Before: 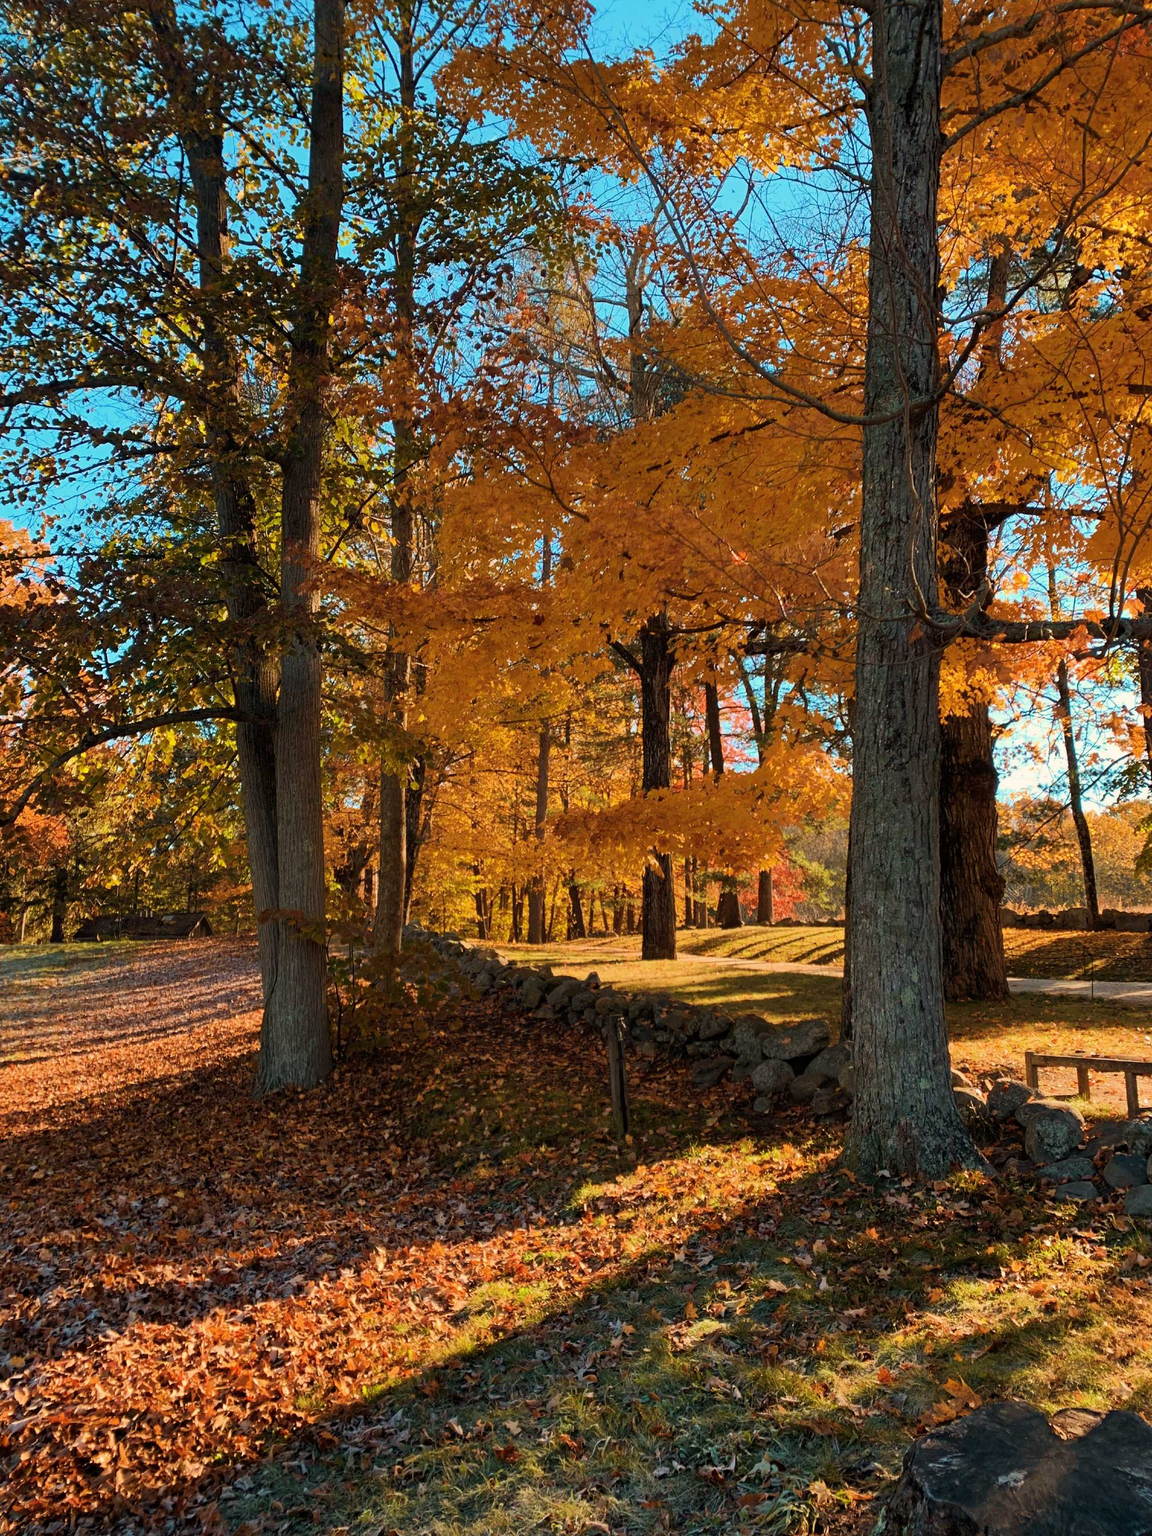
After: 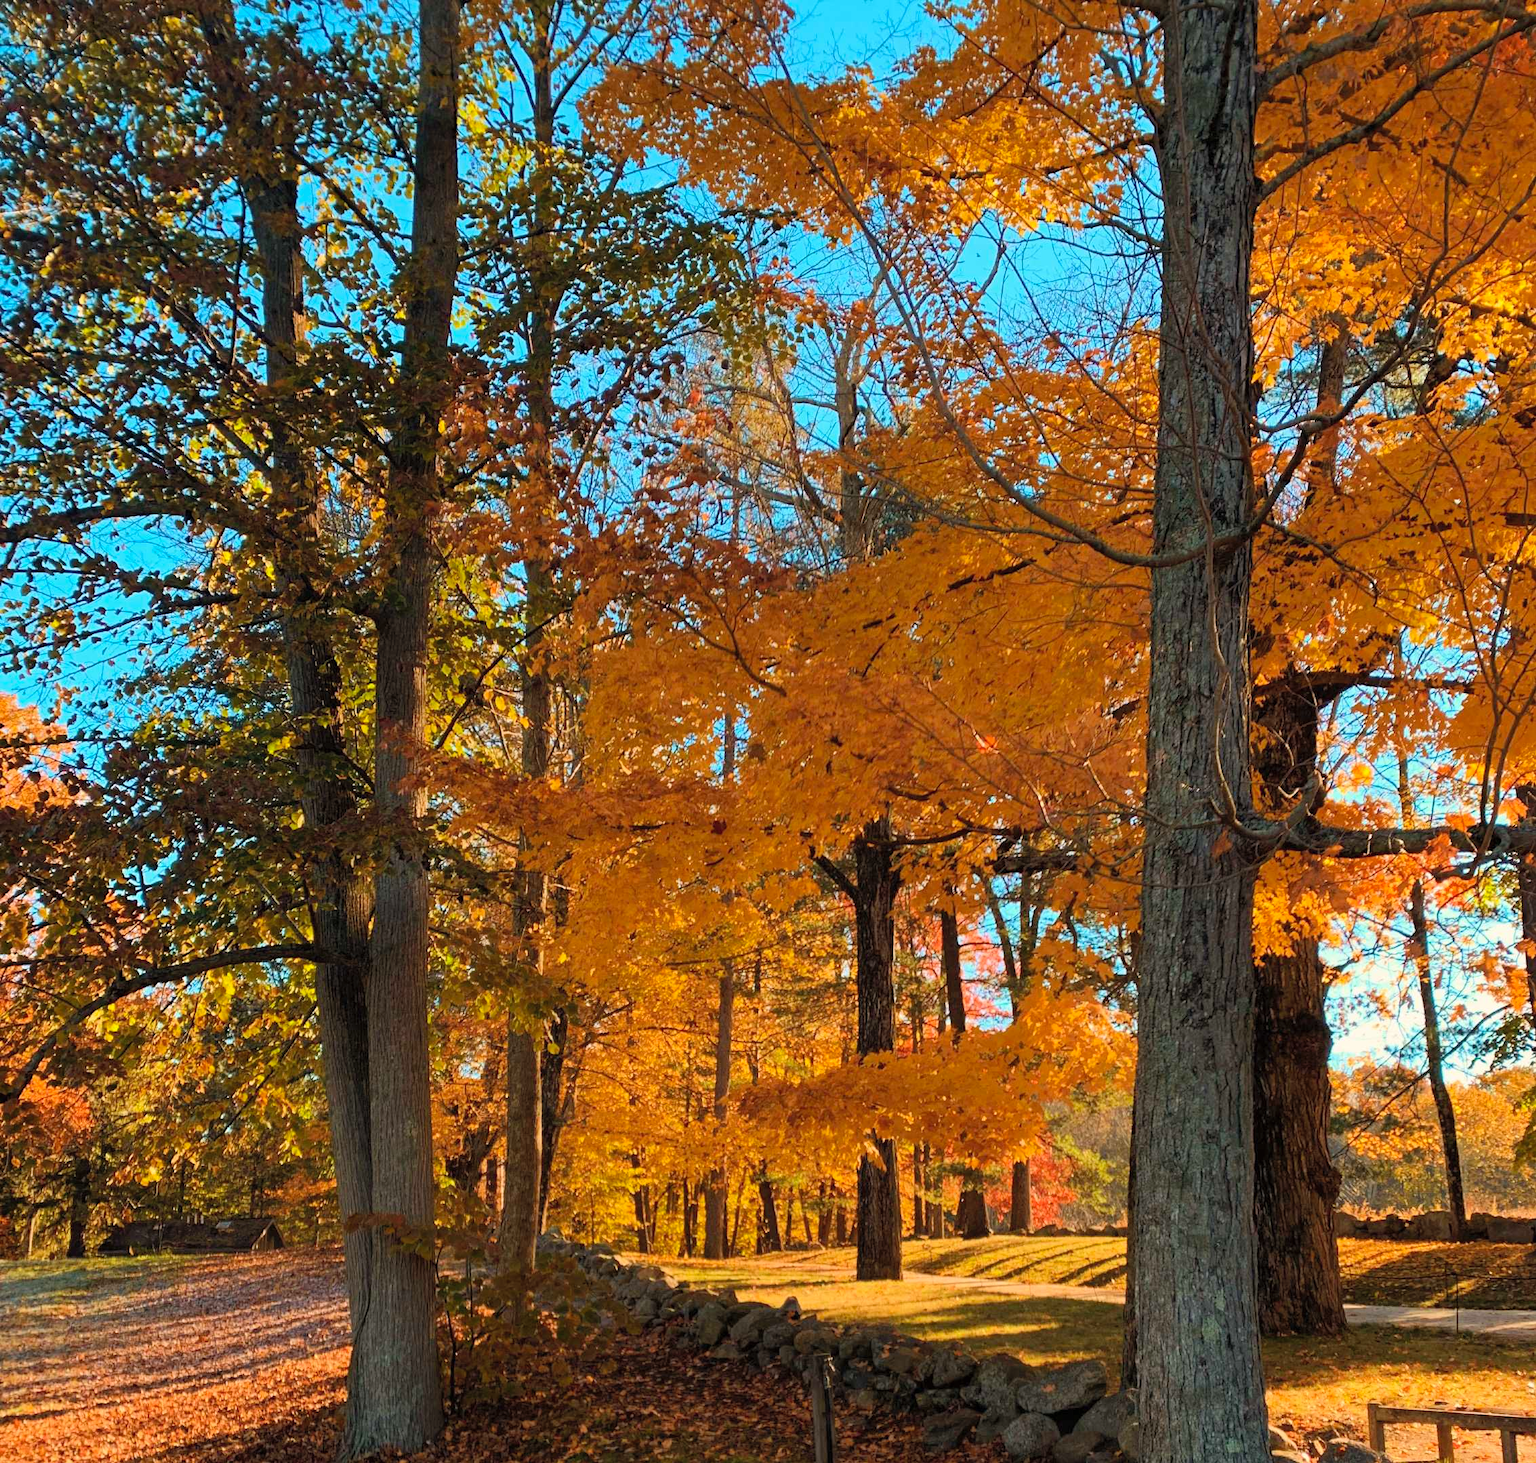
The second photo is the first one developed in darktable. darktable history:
crop: right 0.001%, bottom 28.533%
contrast brightness saturation: brightness 0.087, saturation 0.19
